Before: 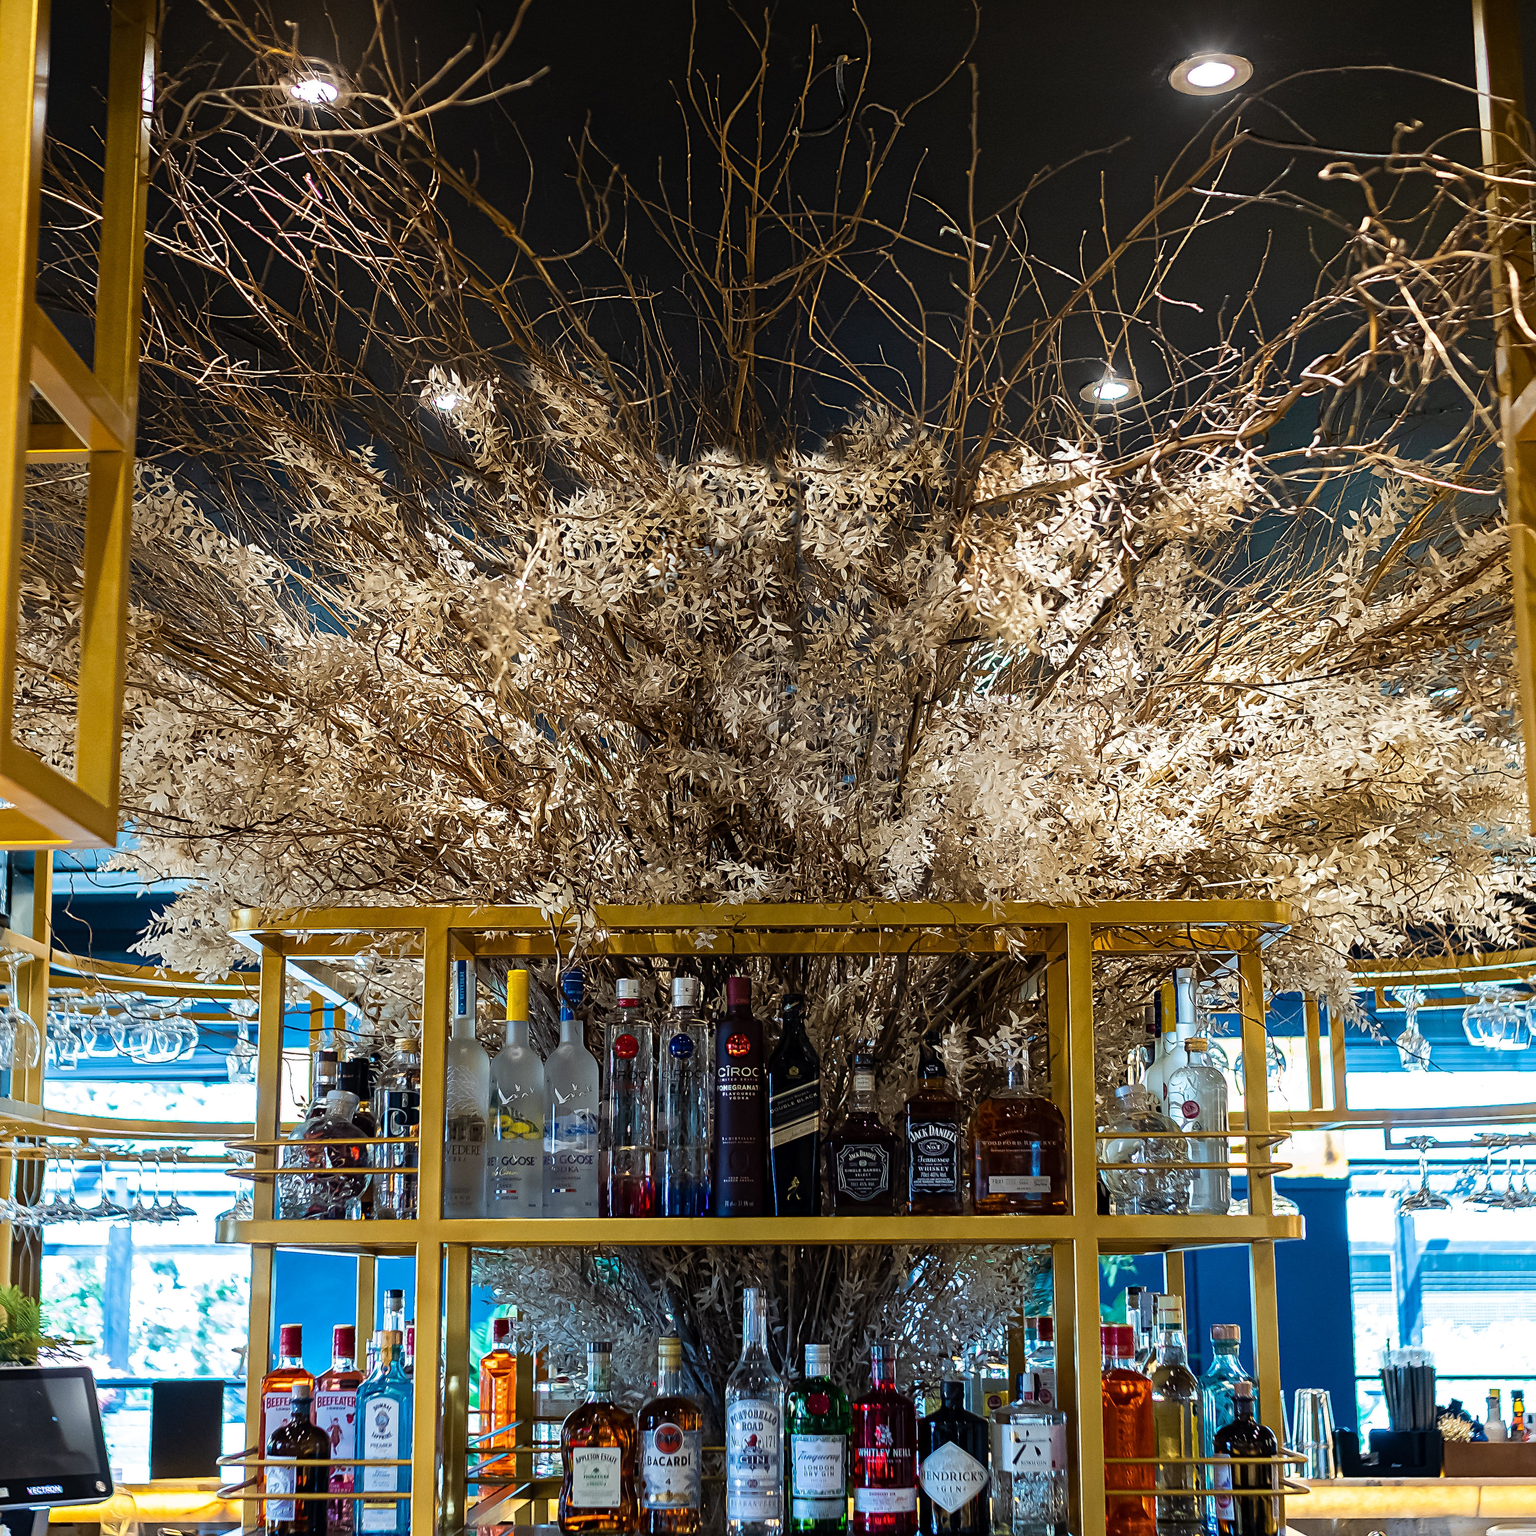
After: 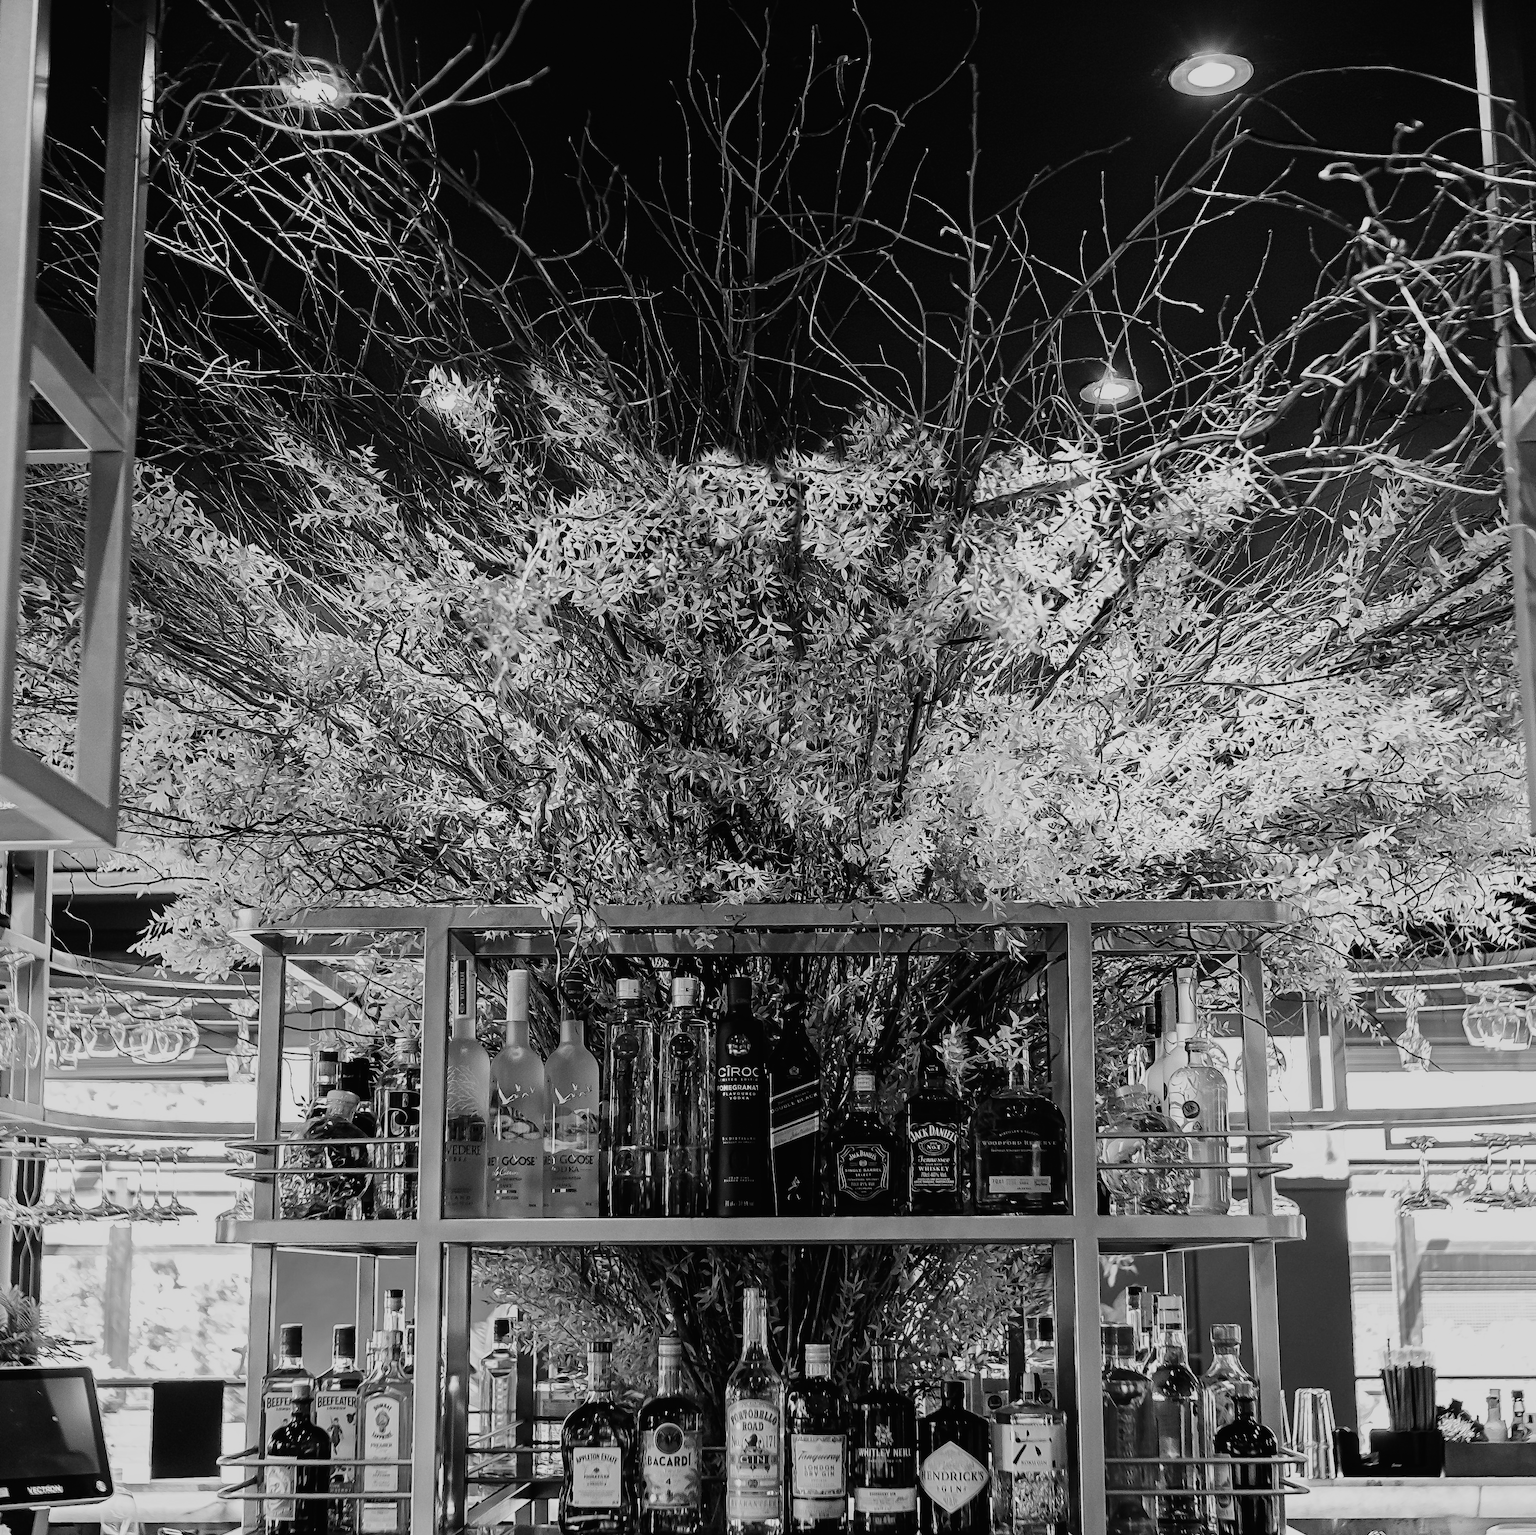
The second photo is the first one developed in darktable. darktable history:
monochrome: on, module defaults
filmic rgb: black relative exposure -7.65 EV, white relative exposure 4.56 EV, hardness 3.61, color science v6 (2022)
white balance: red 0.924, blue 1.095
tone curve: curves: ch0 [(0, 0.011) (0.139, 0.106) (0.295, 0.271) (0.499, 0.523) (0.739, 0.782) (0.857, 0.879) (1, 0.967)]; ch1 [(0, 0) (0.272, 0.249) (0.39, 0.379) (0.469, 0.456) (0.495, 0.497) (0.524, 0.53) (0.588, 0.62) (0.725, 0.779) (1, 1)]; ch2 [(0, 0) (0.125, 0.089) (0.35, 0.317) (0.437, 0.42) (0.502, 0.499) (0.533, 0.553) (0.599, 0.638) (1, 1)], color space Lab, independent channels, preserve colors none
